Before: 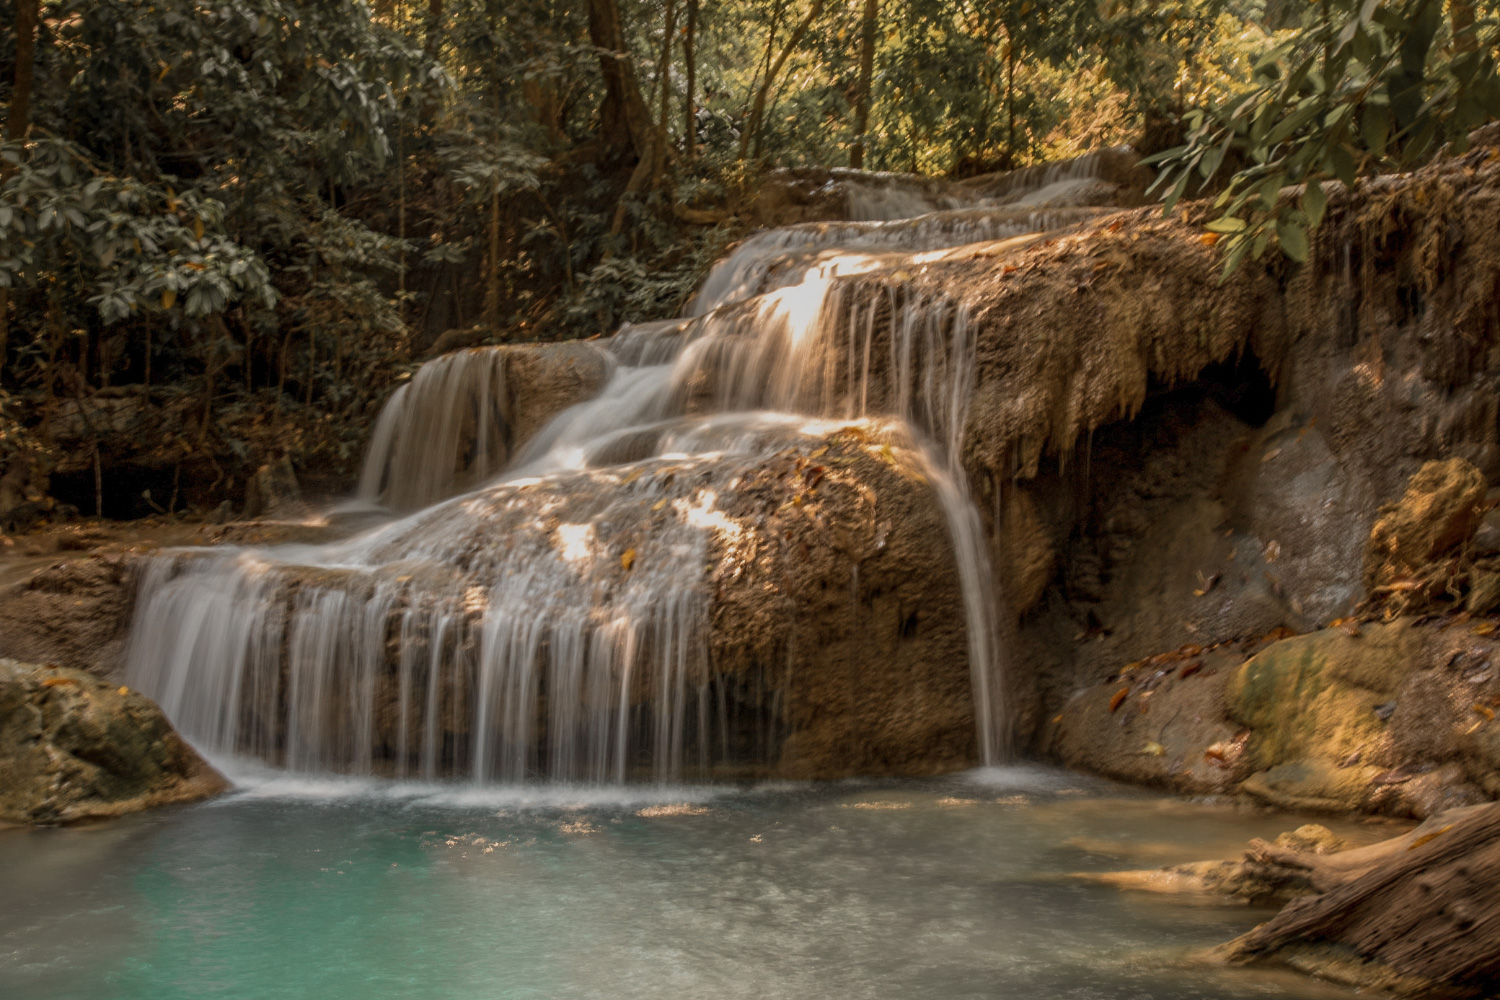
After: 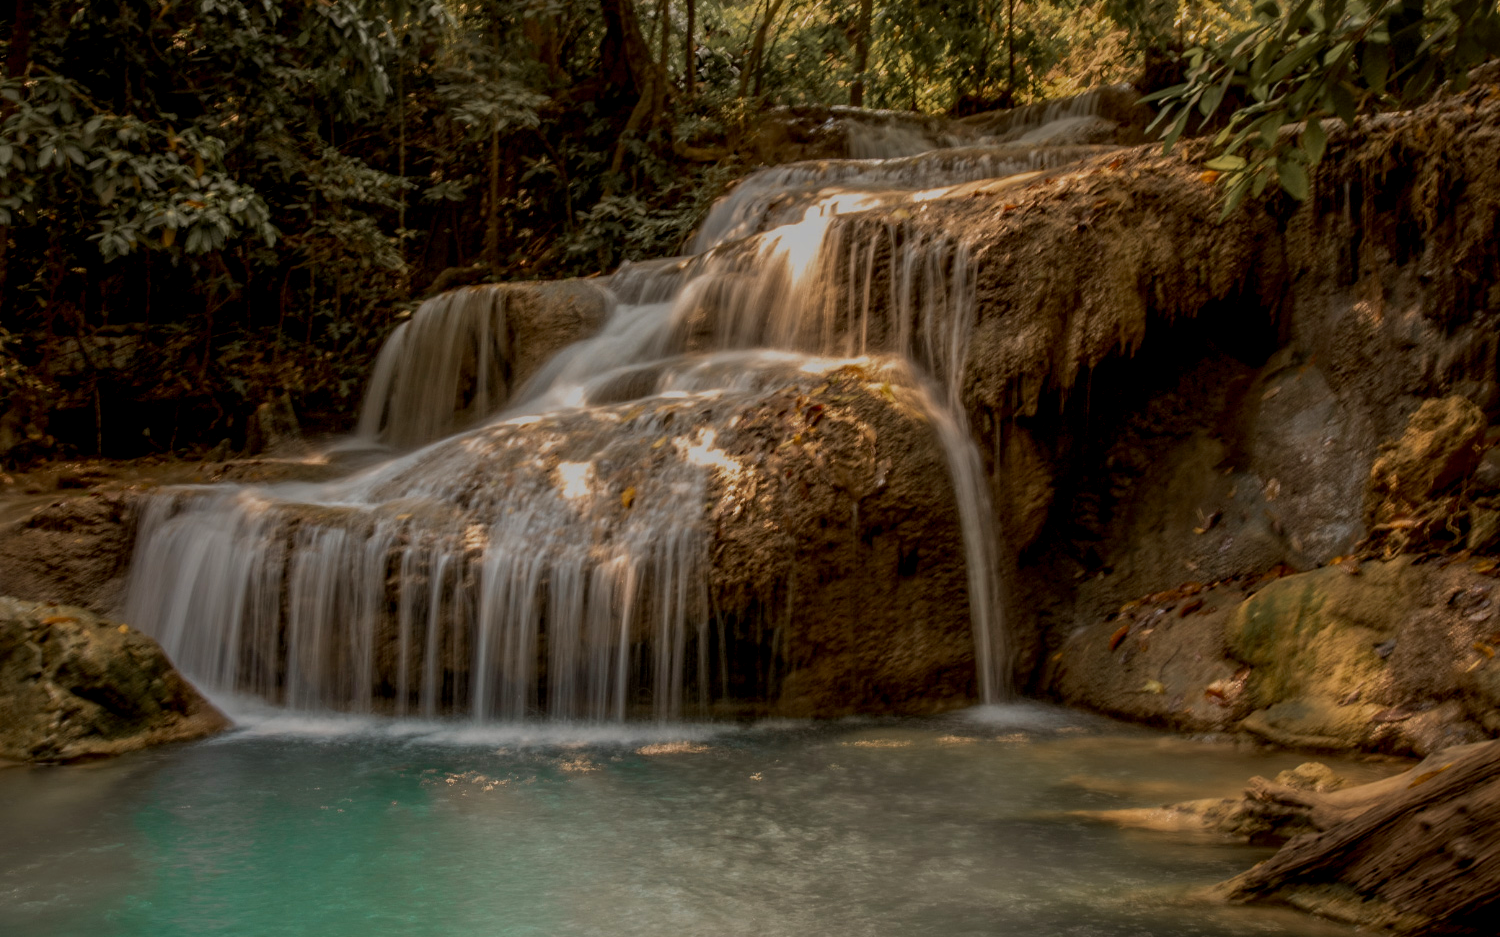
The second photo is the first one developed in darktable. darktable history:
exposure: black level correction 0.011, exposure -0.478 EV, compensate highlight preservation false
velvia: on, module defaults
crop and rotate: top 6.25%
